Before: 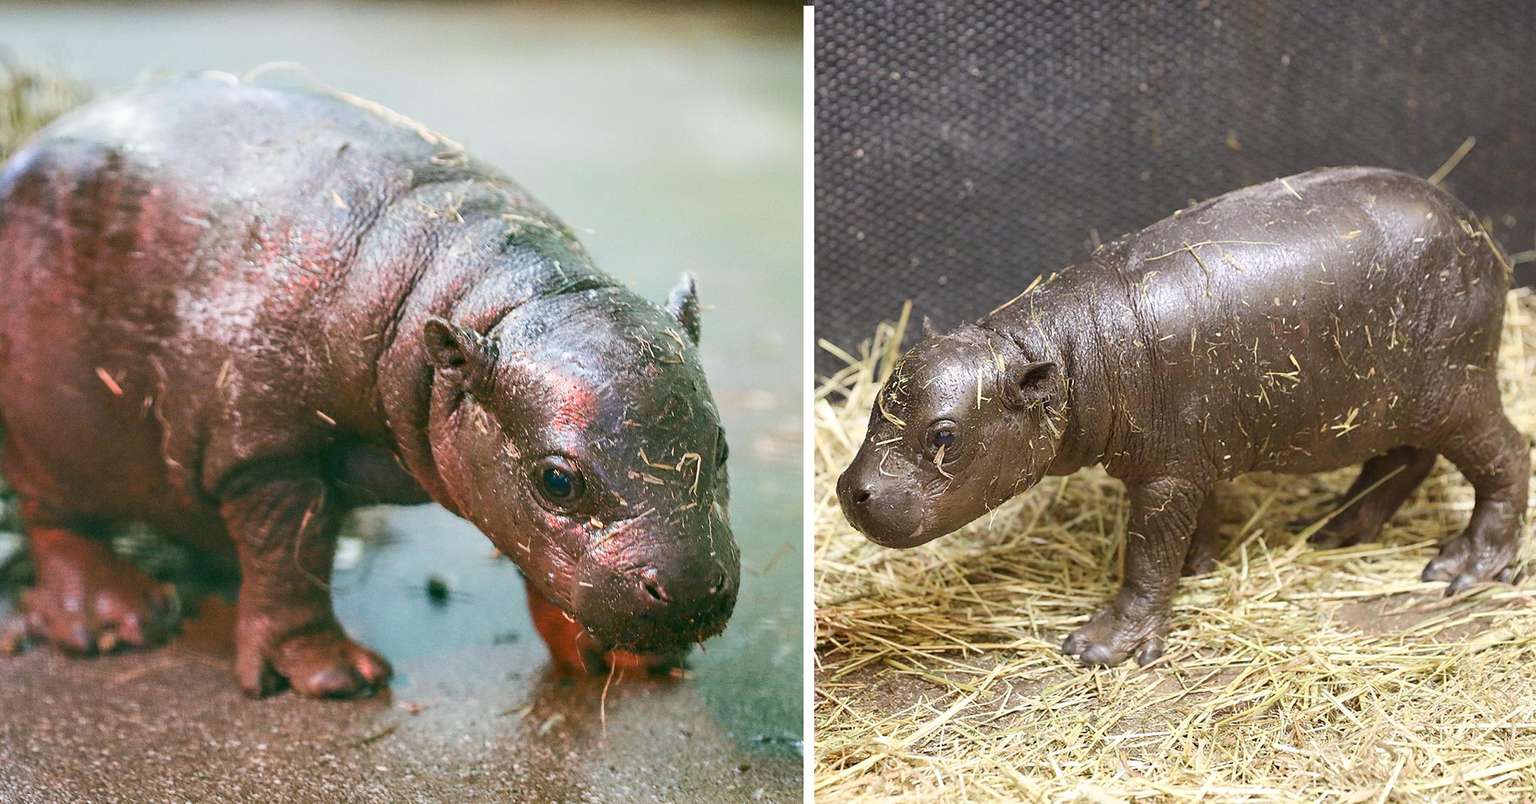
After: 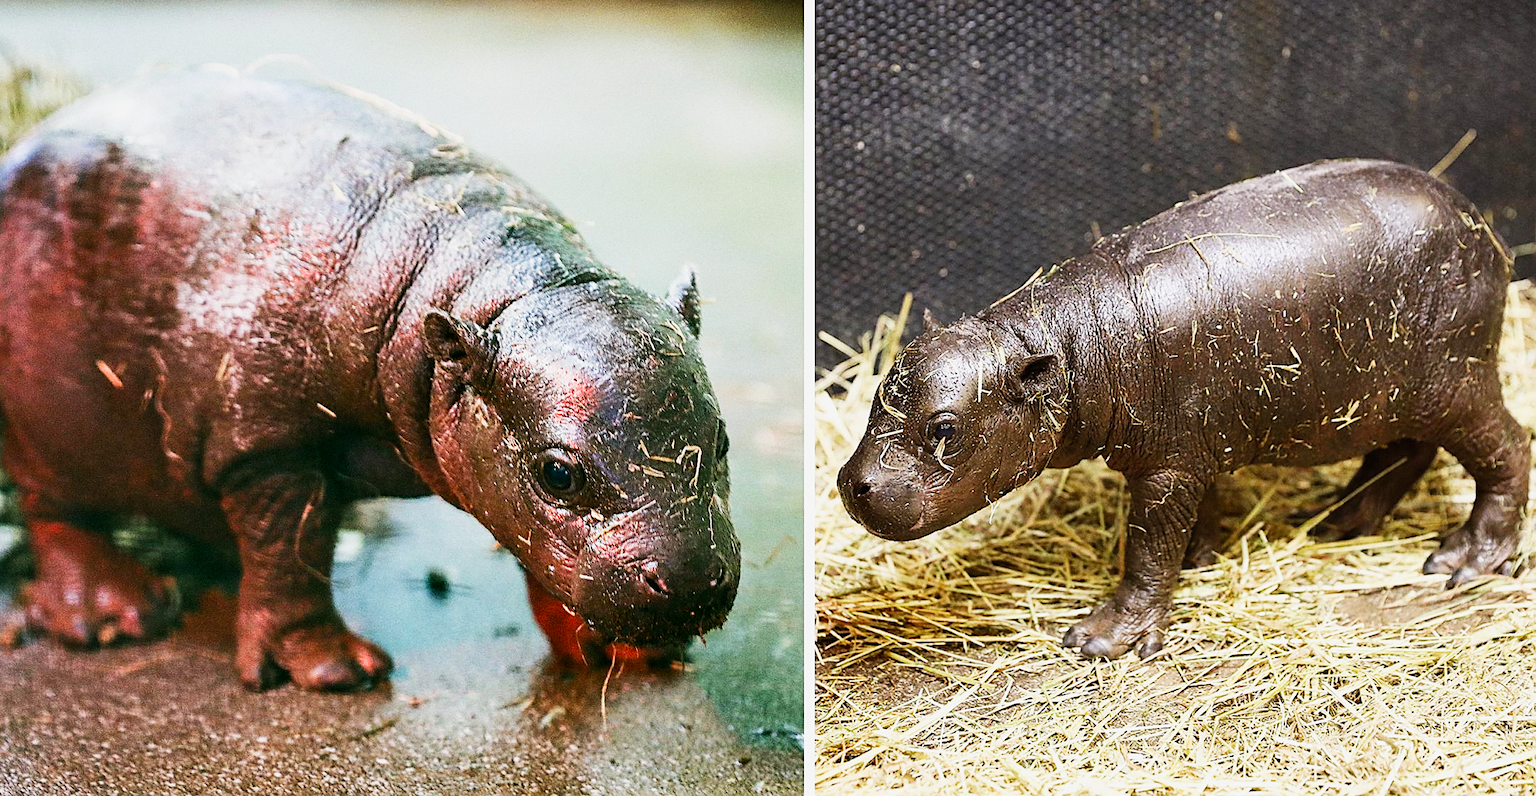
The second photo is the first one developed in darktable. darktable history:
sigmoid: contrast 1.93, skew 0.29, preserve hue 0%
crop: top 1.049%, right 0.001%
sharpen: on, module defaults
grain: coarseness 0.09 ISO
